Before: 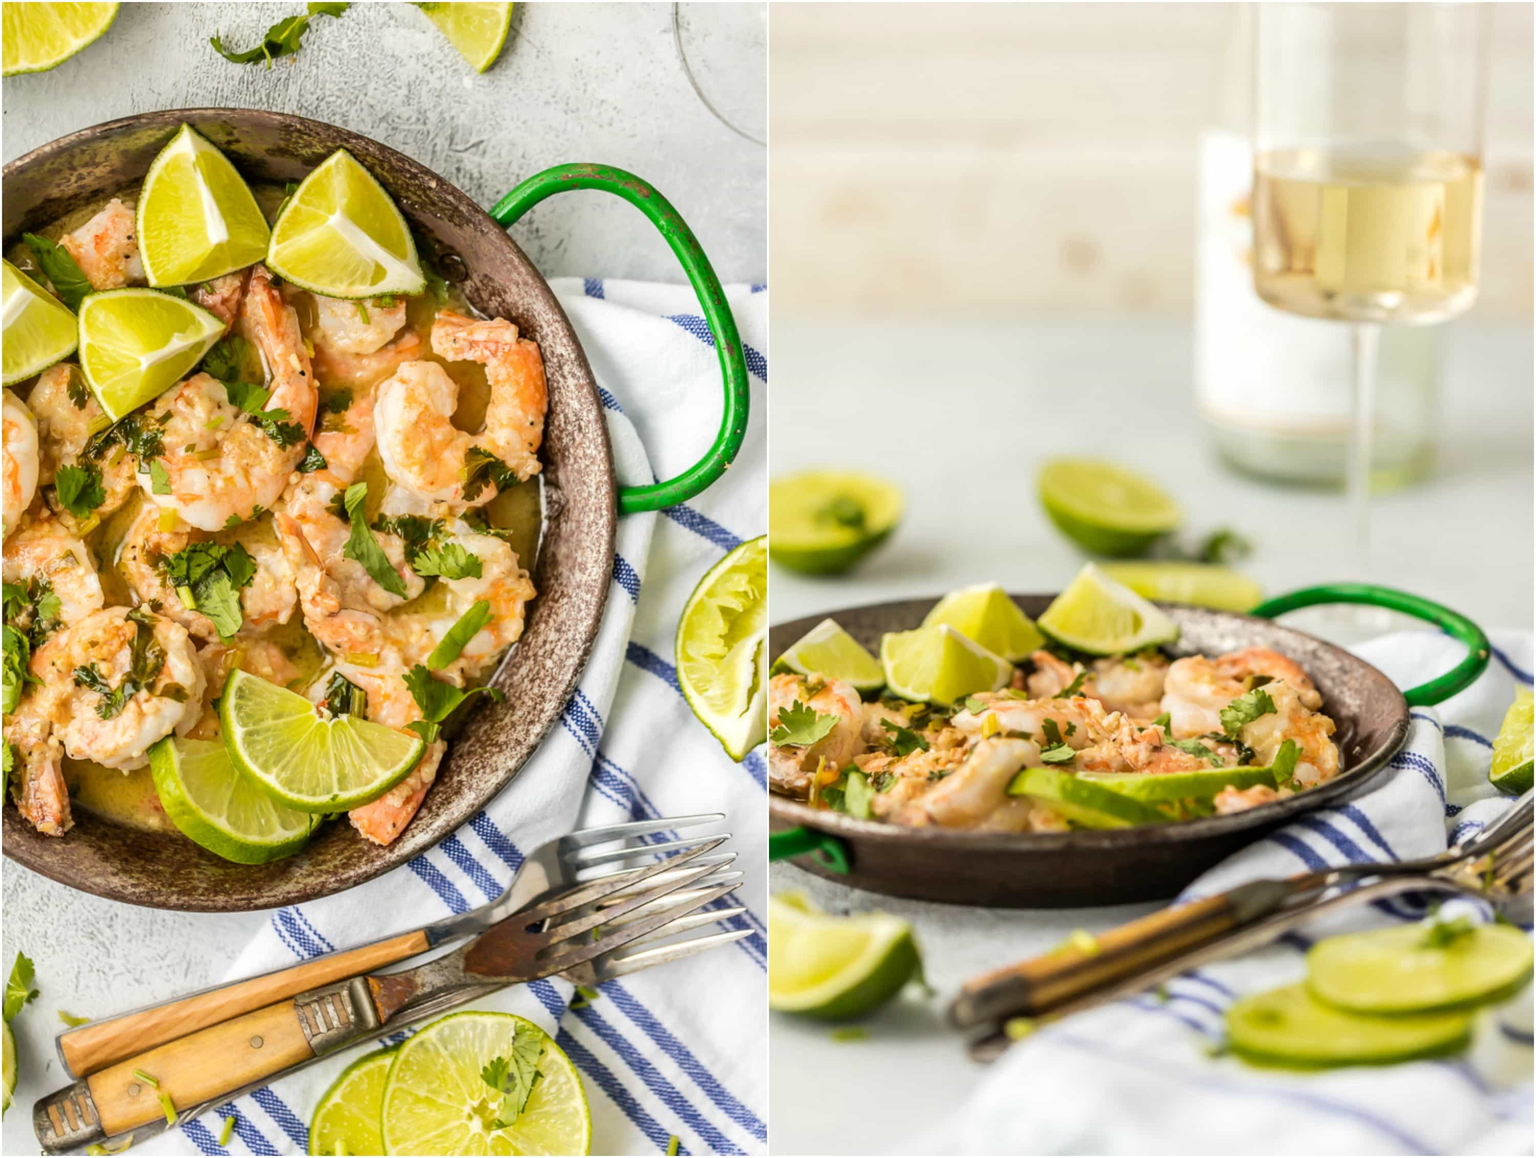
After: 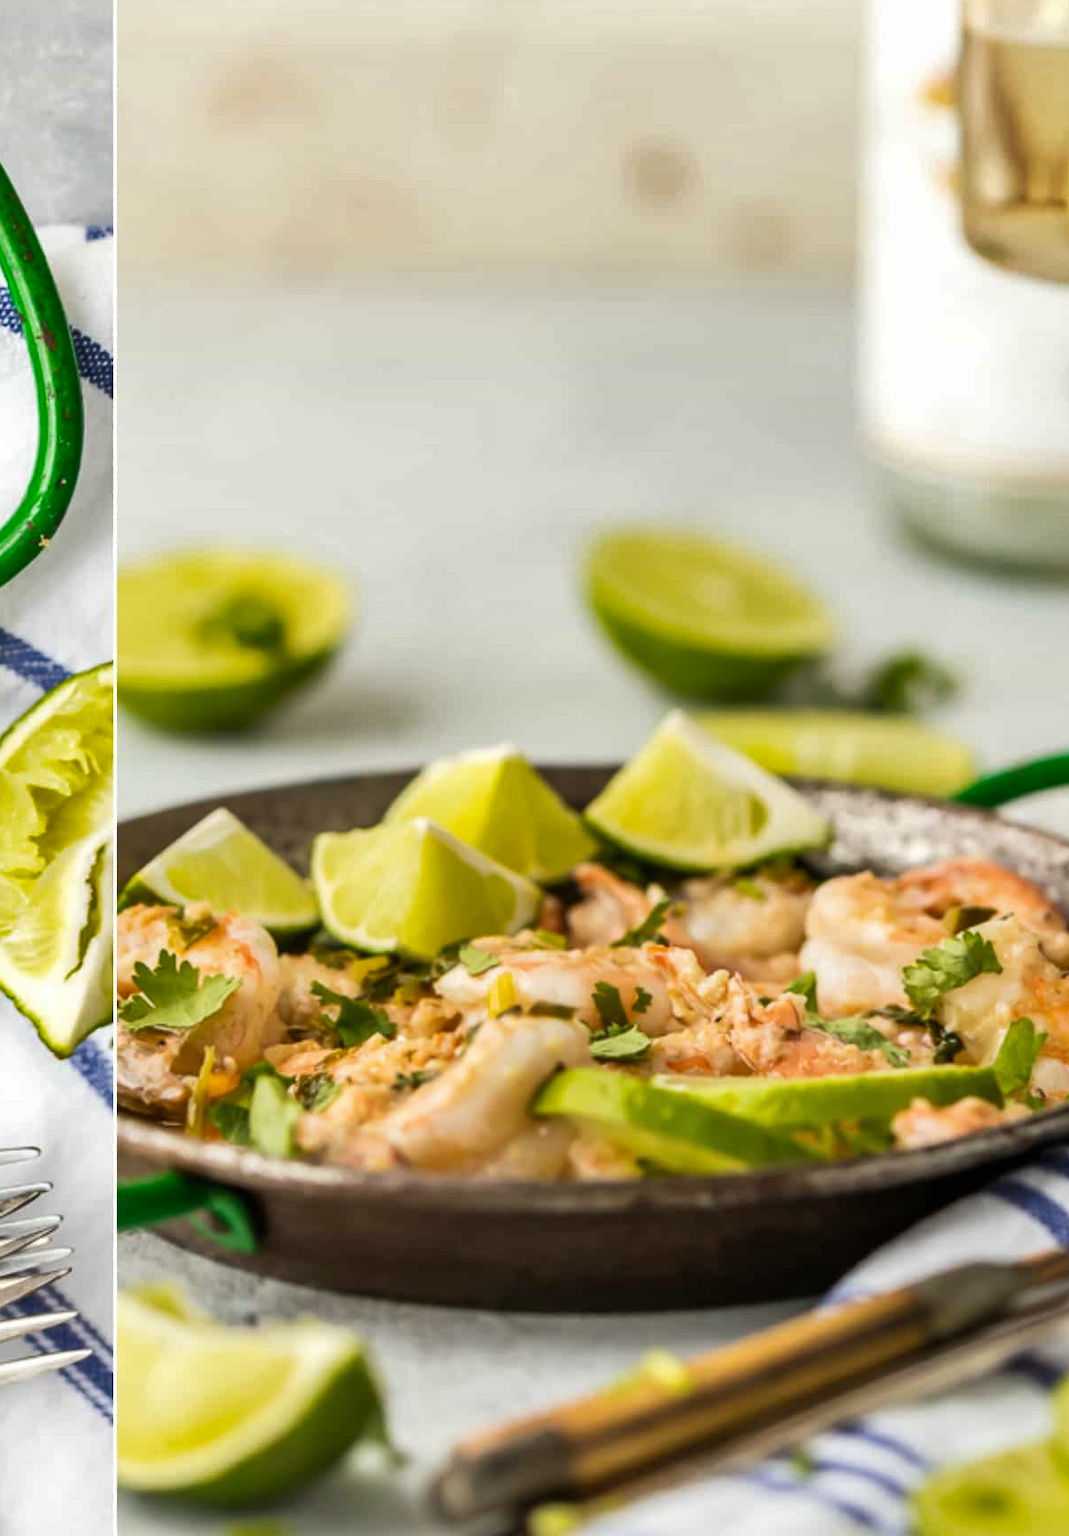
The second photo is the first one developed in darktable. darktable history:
shadows and highlights: shadows 22.7, highlights -48.71, soften with gaussian
crop: left 45.721%, top 13.393%, right 14.118%, bottom 10.01%
